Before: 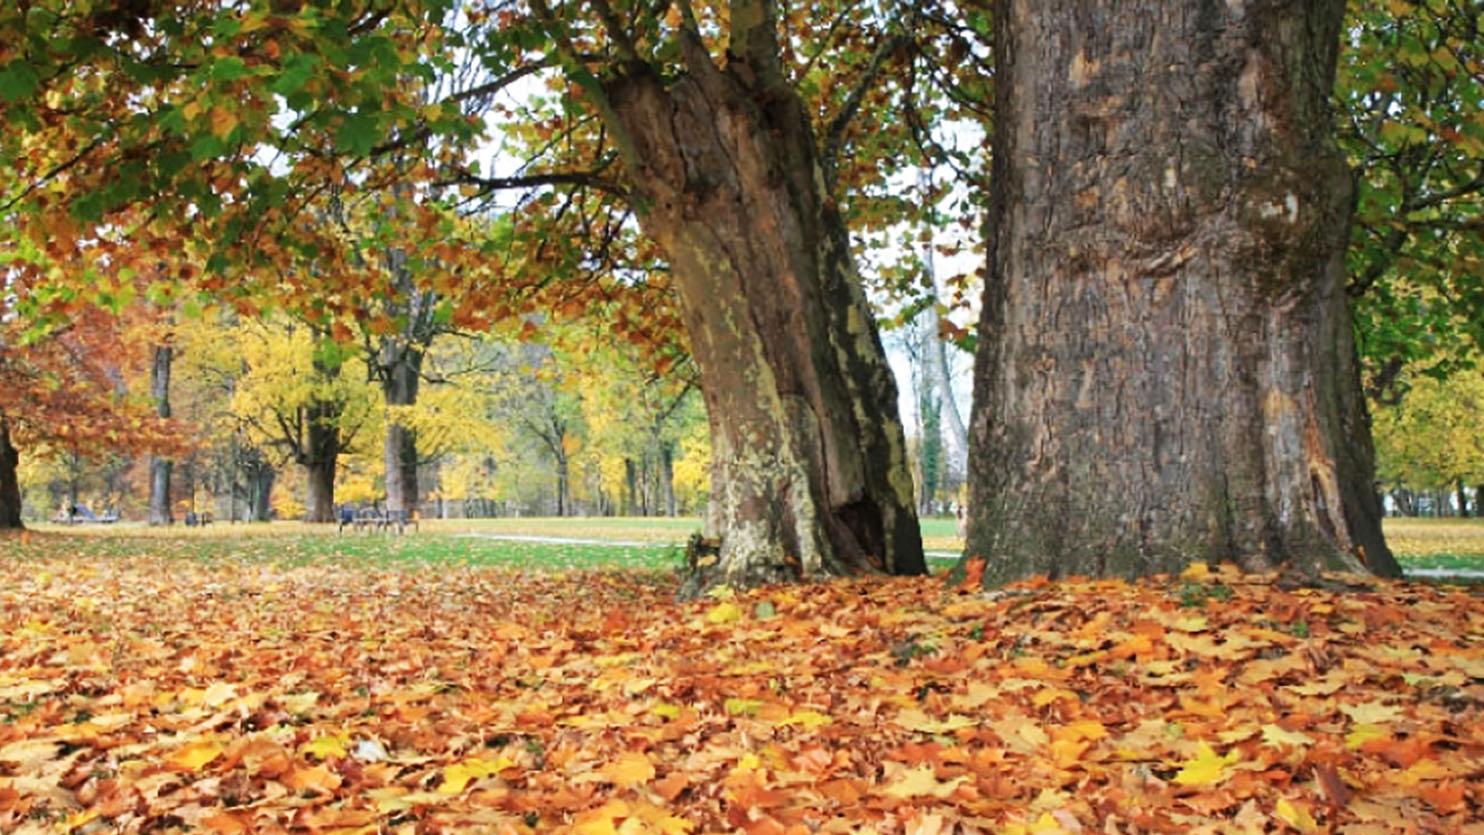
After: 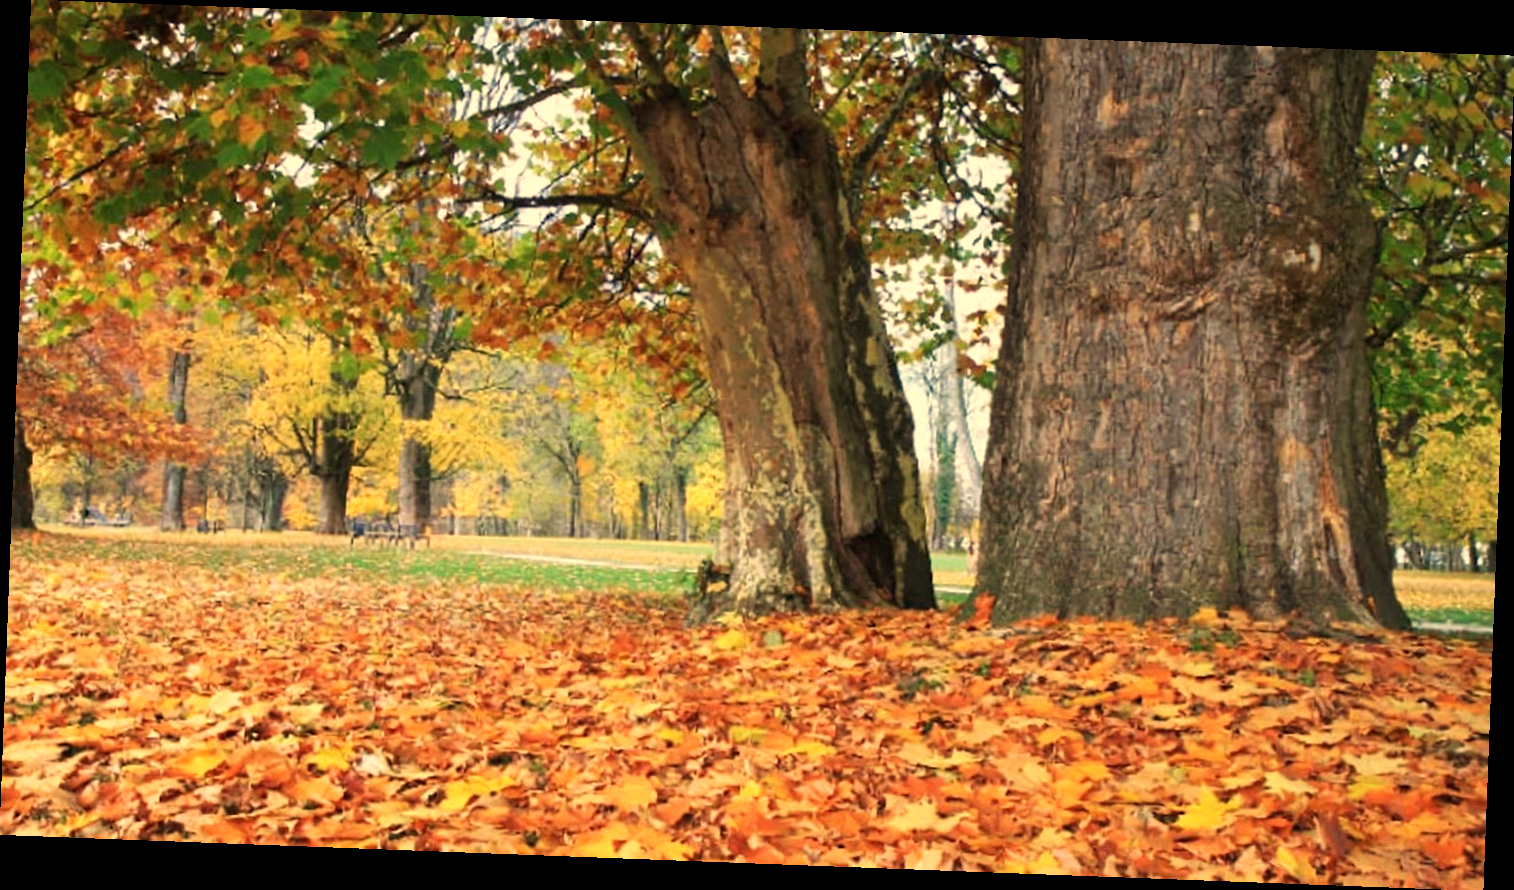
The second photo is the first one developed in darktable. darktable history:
white balance: red 1.138, green 0.996, blue 0.812
rotate and perspective: rotation 2.17°, automatic cropping off
